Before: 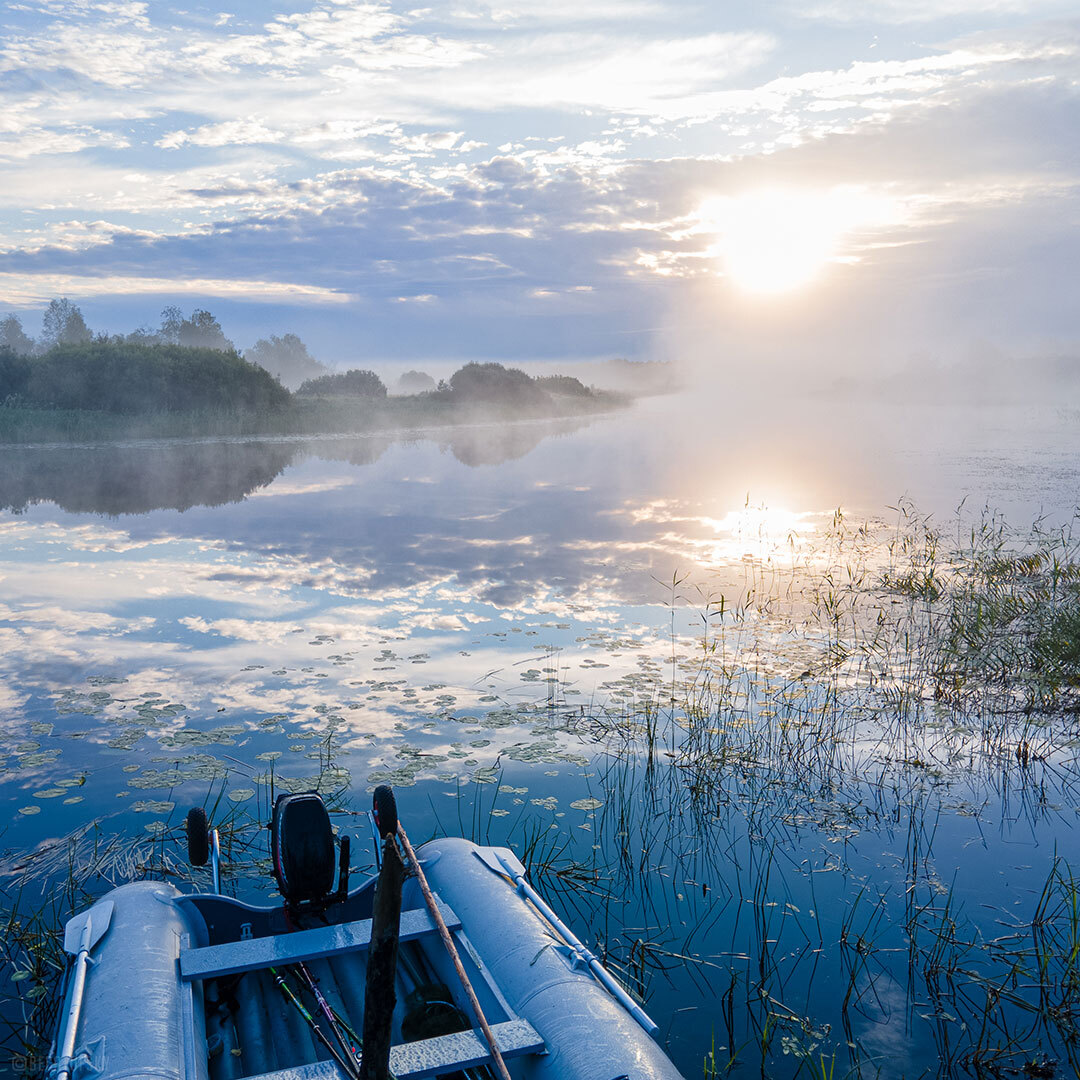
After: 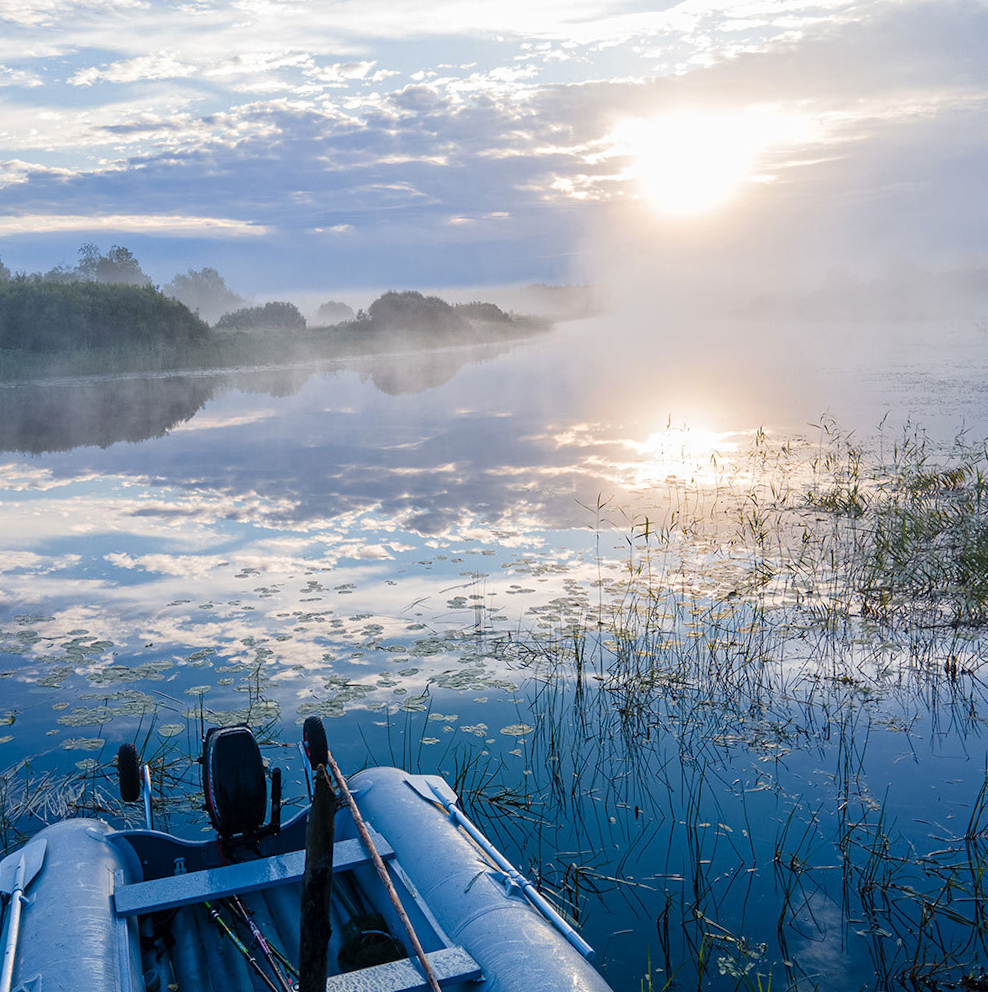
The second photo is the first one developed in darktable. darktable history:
color zones: curves: ch0 [(0.25, 0.5) (0.428, 0.473) (0.75, 0.5)]; ch1 [(0.243, 0.479) (0.398, 0.452) (0.75, 0.5)]
crop and rotate: angle 1.53°, left 6.046%, top 5.697%
